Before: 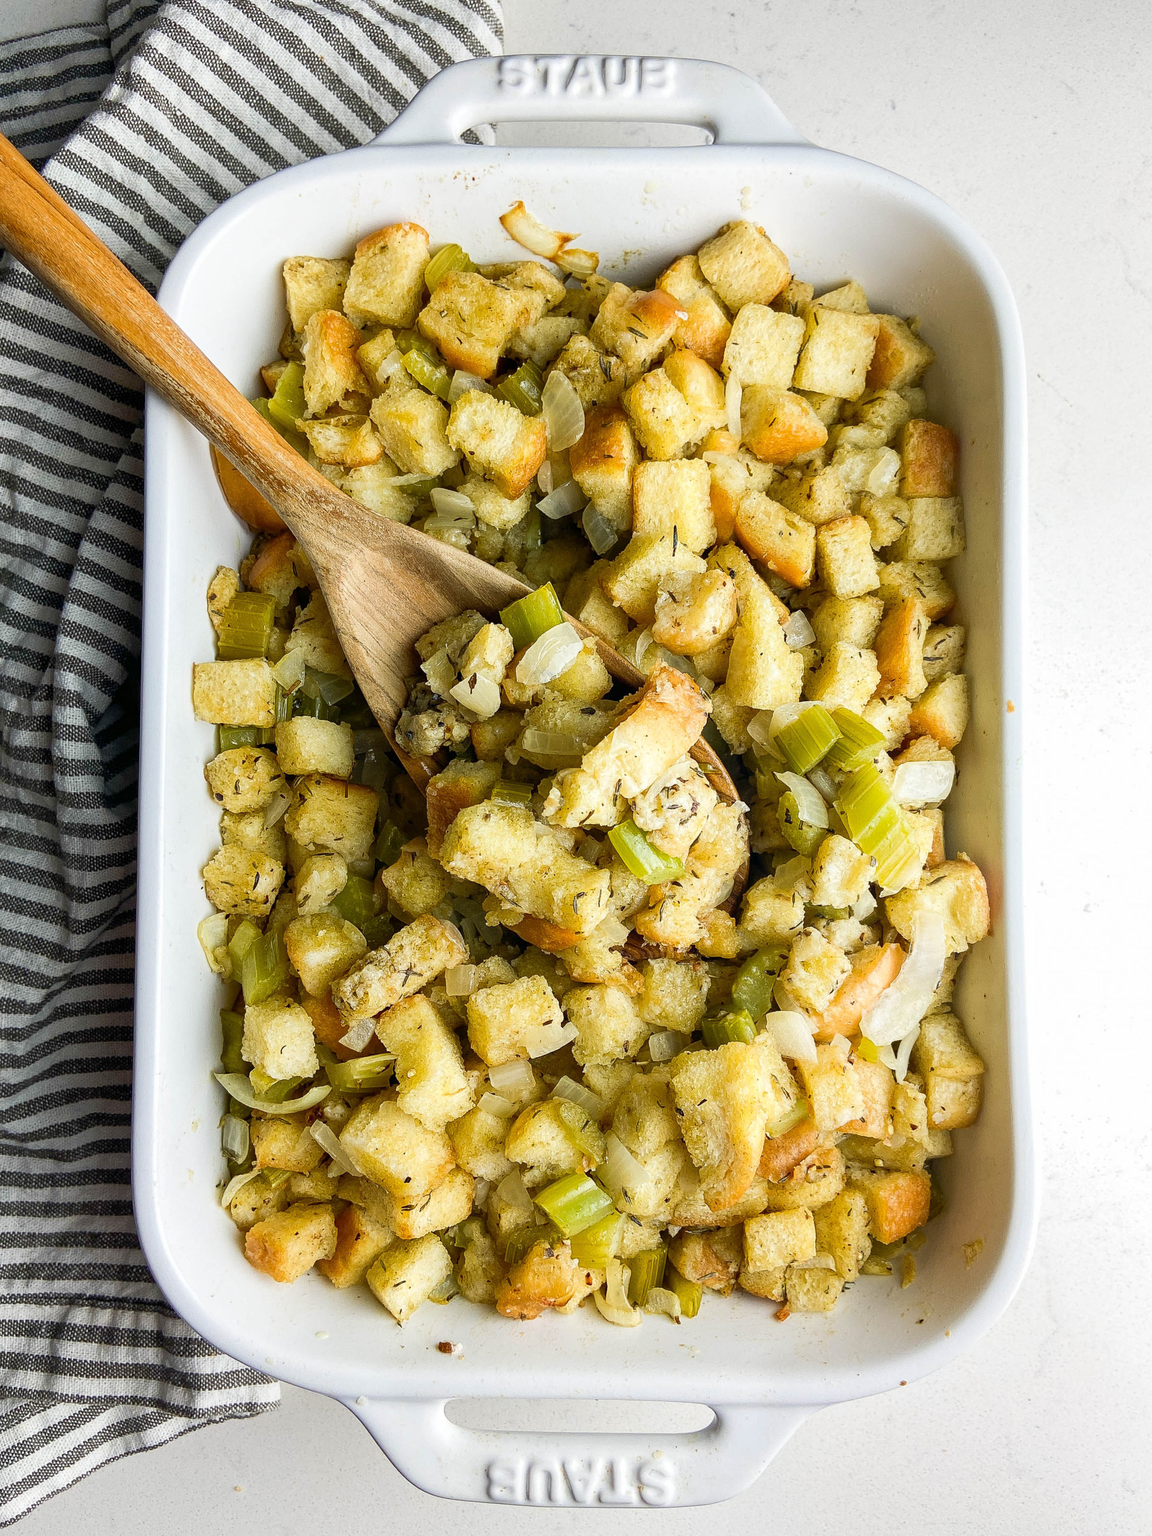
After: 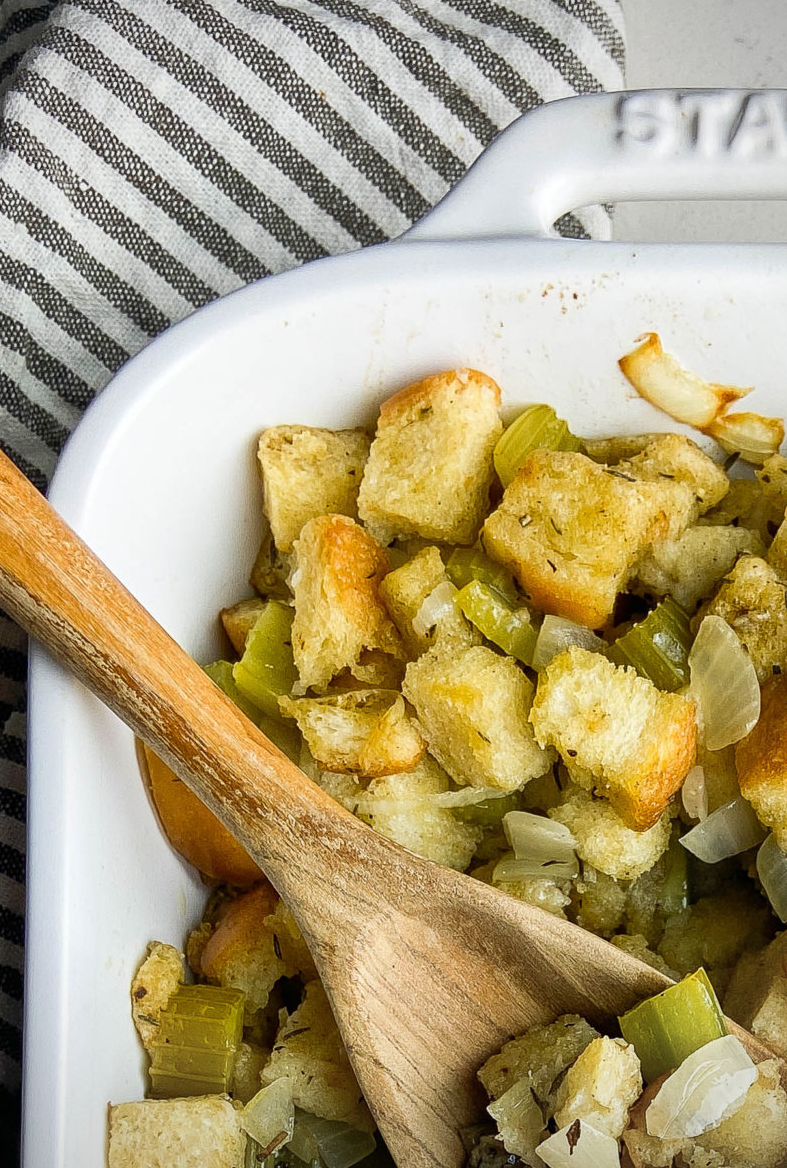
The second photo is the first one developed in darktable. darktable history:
vignetting: fall-off radius 60.94%
crop and rotate: left 11.167%, top 0.09%, right 47.821%, bottom 54.282%
